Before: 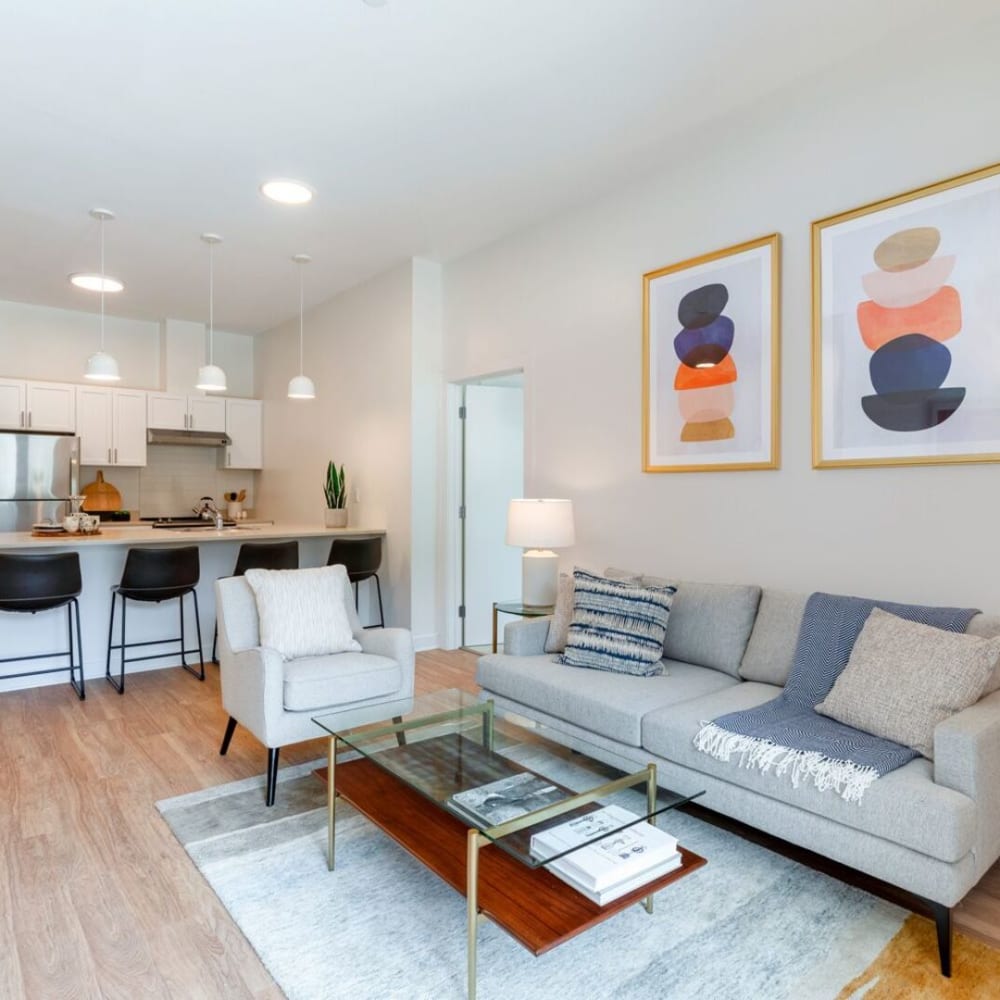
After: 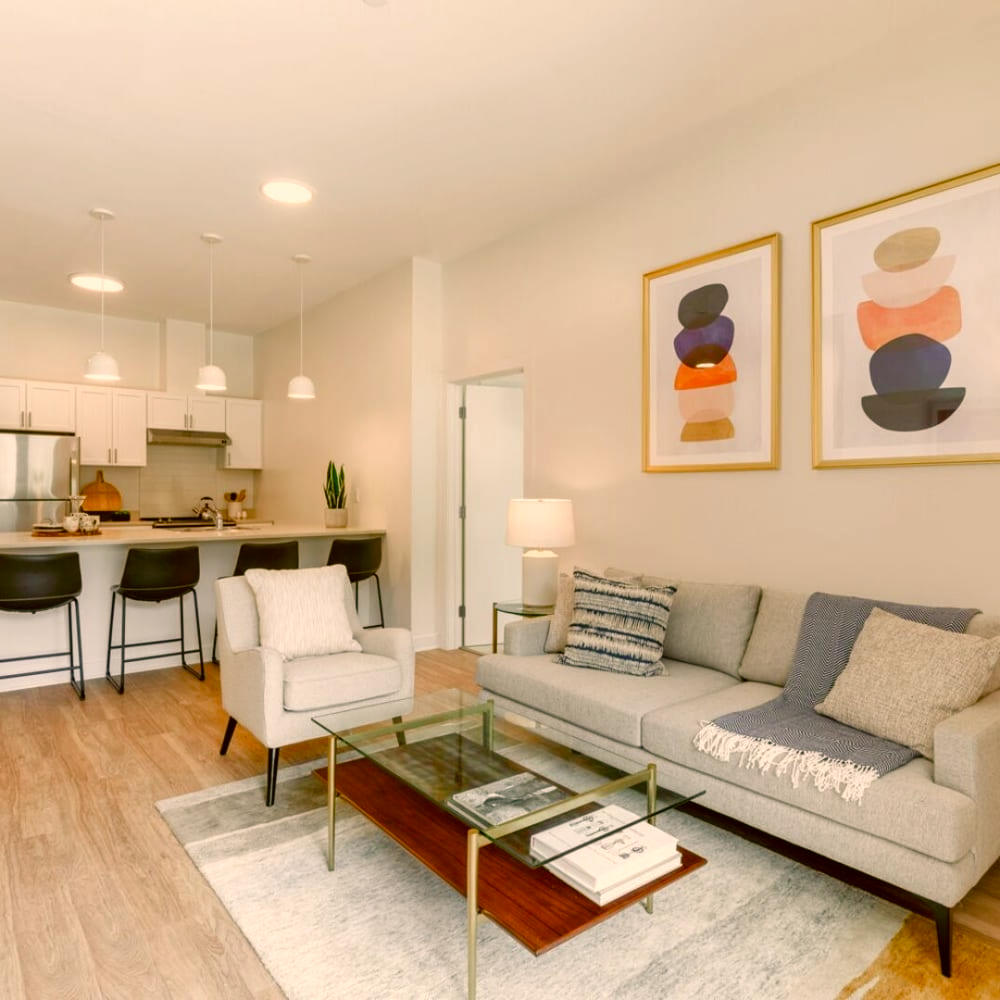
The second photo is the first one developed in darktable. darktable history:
color correction: highlights a* 8.87, highlights b* 15.18, shadows a* -0.554, shadows b* 26.1
color balance rgb: highlights gain › chroma 1.001%, highlights gain › hue 68.36°, perceptual saturation grading › global saturation 20%, perceptual saturation grading › highlights -48.972%, perceptual saturation grading › shadows 24.463%, global vibrance 8.165%
